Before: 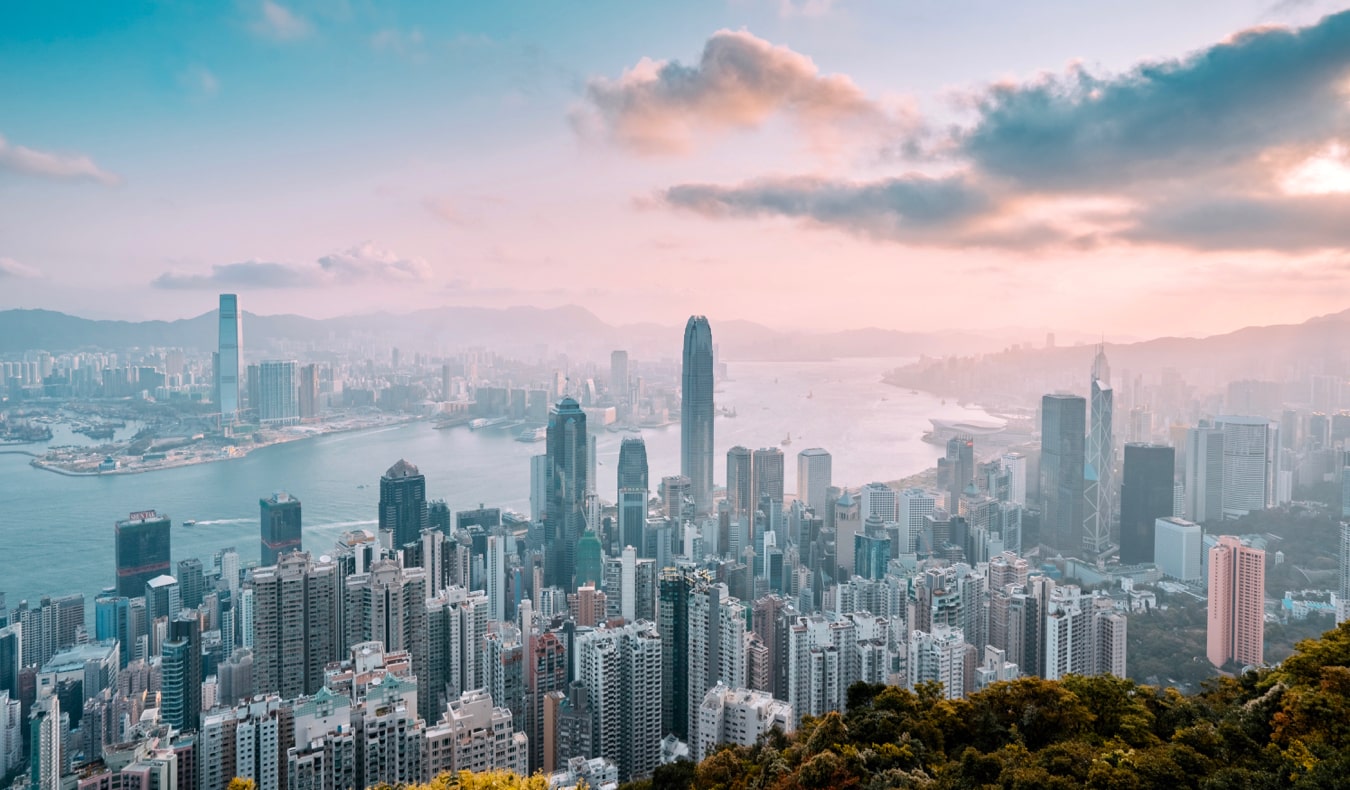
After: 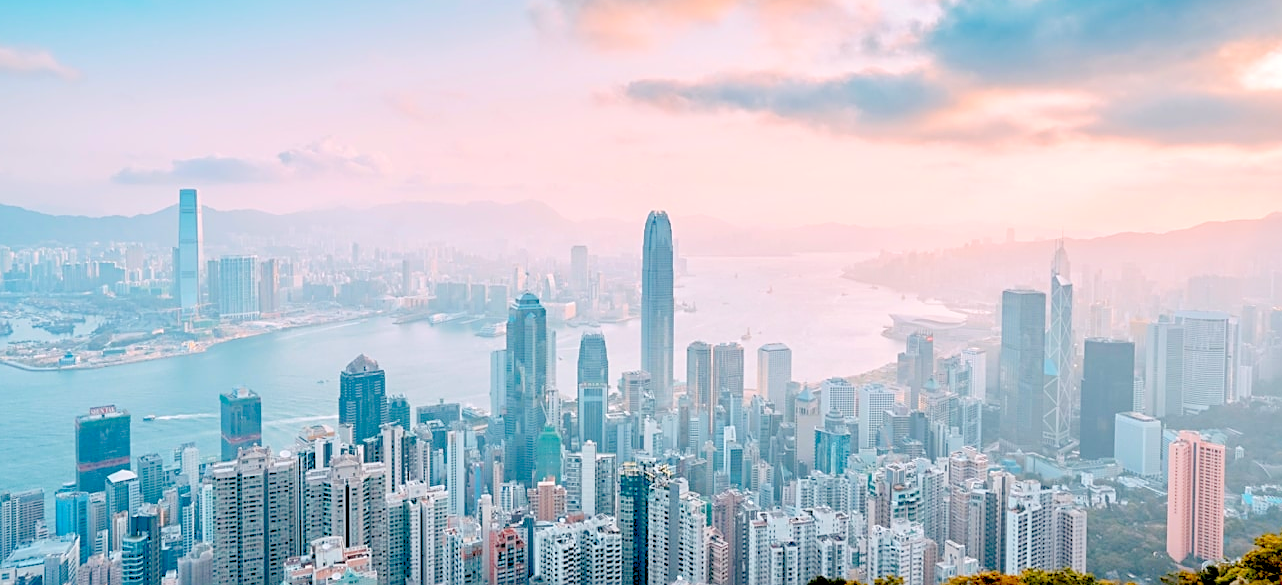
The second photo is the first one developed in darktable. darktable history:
crop and rotate: left 2.991%, top 13.302%, right 1.981%, bottom 12.636%
levels: levels [0.008, 0.318, 0.836]
sharpen: on, module defaults
exposure: black level correction 0.009, exposure -0.637 EV, compensate highlight preservation false
